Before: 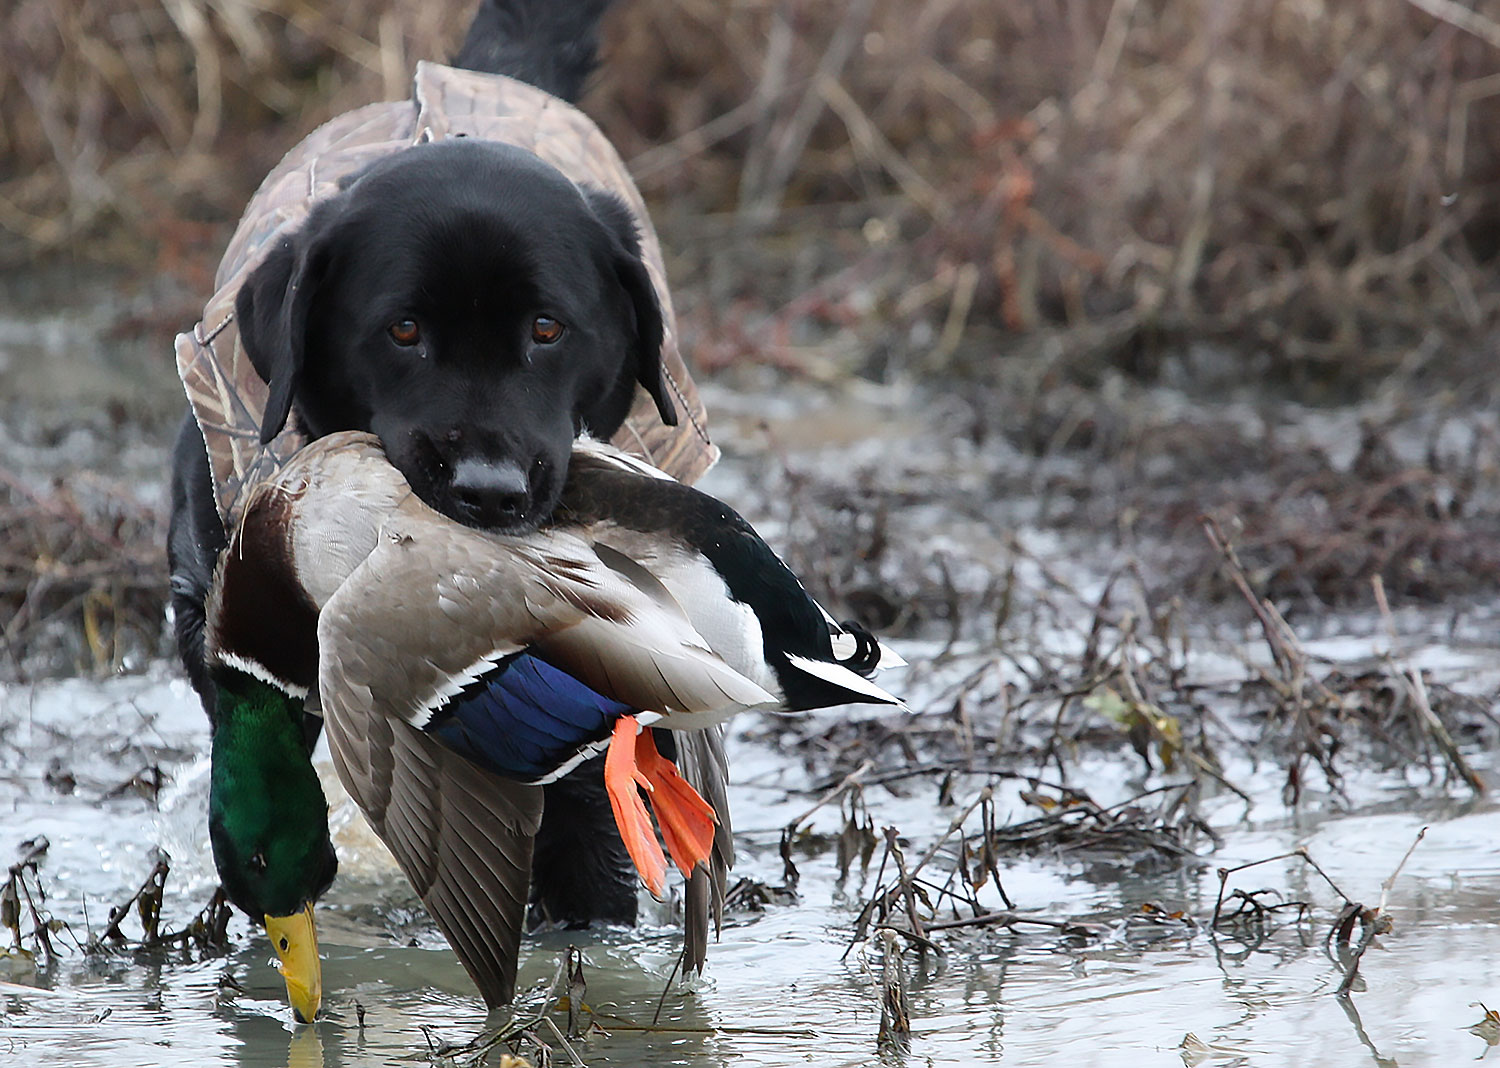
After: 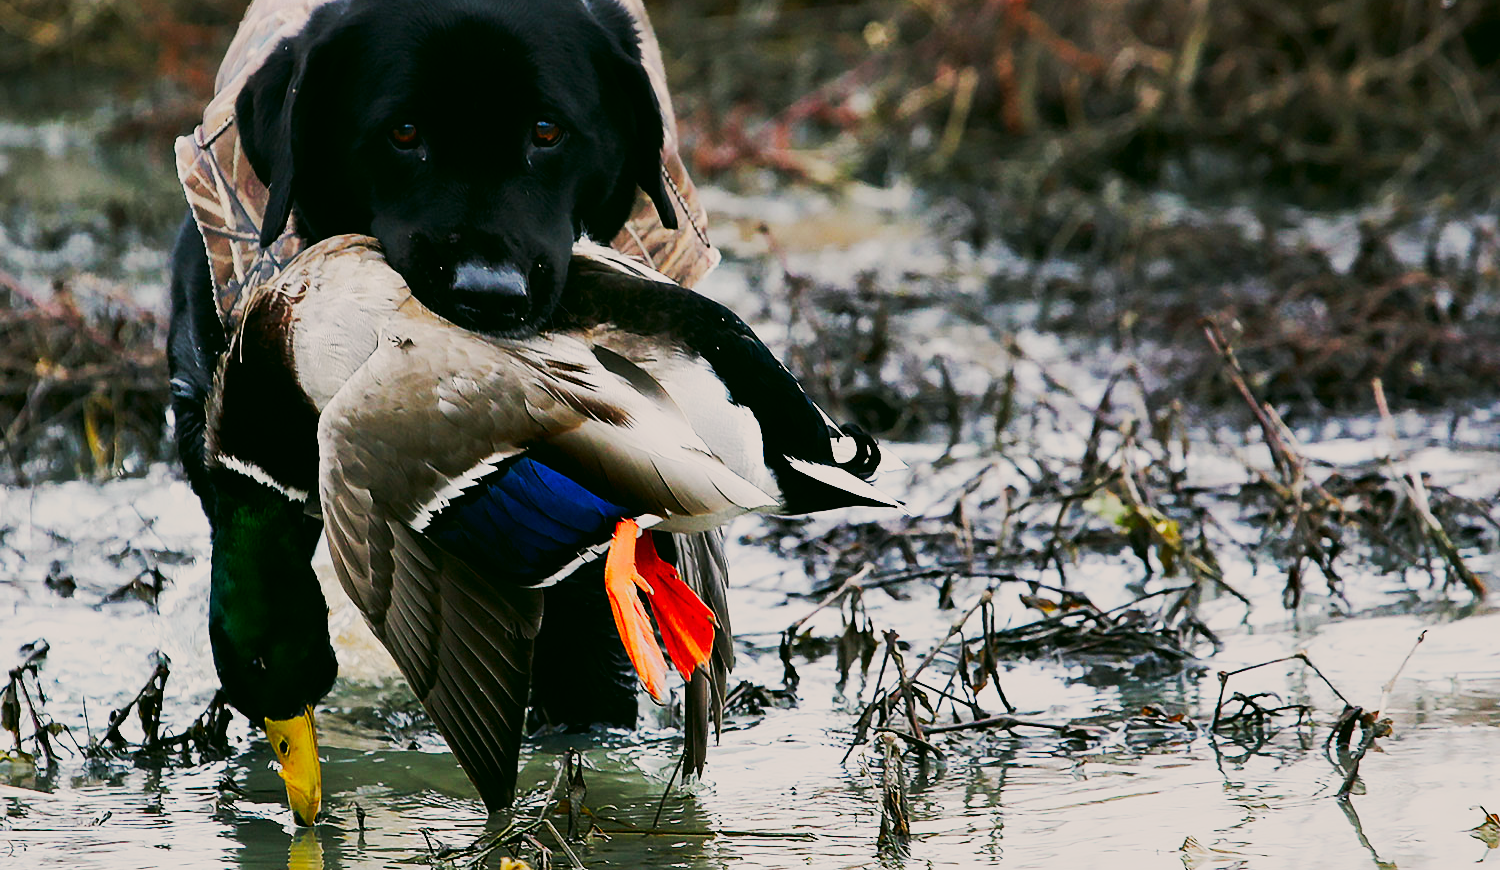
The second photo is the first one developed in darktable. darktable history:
crop and rotate: top 18.507%
tone curve: curves: ch0 [(0, 0) (0.003, 0.005) (0.011, 0.007) (0.025, 0.009) (0.044, 0.013) (0.069, 0.017) (0.1, 0.02) (0.136, 0.029) (0.177, 0.052) (0.224, 0.086) (0.277, 0.129) (0.335, 0.188) (0.399, 0.256) (0.468, 0.361) (0.543, 0.526) (0.623, 0.696) (0.709, 0.784) (0.801, 0.85) (0.898, 0.882) (1, 1)], preserve colors none
filmic rgb: black relative exposure -16 EV, threshold -0.33 EV, transition 3.19 EV, structure ↔ texture 100%, target black luminance 0%, hardness 7.57, latitude 72.96%, contrast 0.908, highlights saturation mix 10%, shadows ↔ highlights balance -0.38%, add noise in highlights 0, preserve chrominance no, color science v4 (2020), iterations of high-quality reconstruction 10, enable highlight reconstruction true
color correction: highlights a* 4.02, highlights b* 4.98, shadows a* -7.55, shadows b* 4.98
